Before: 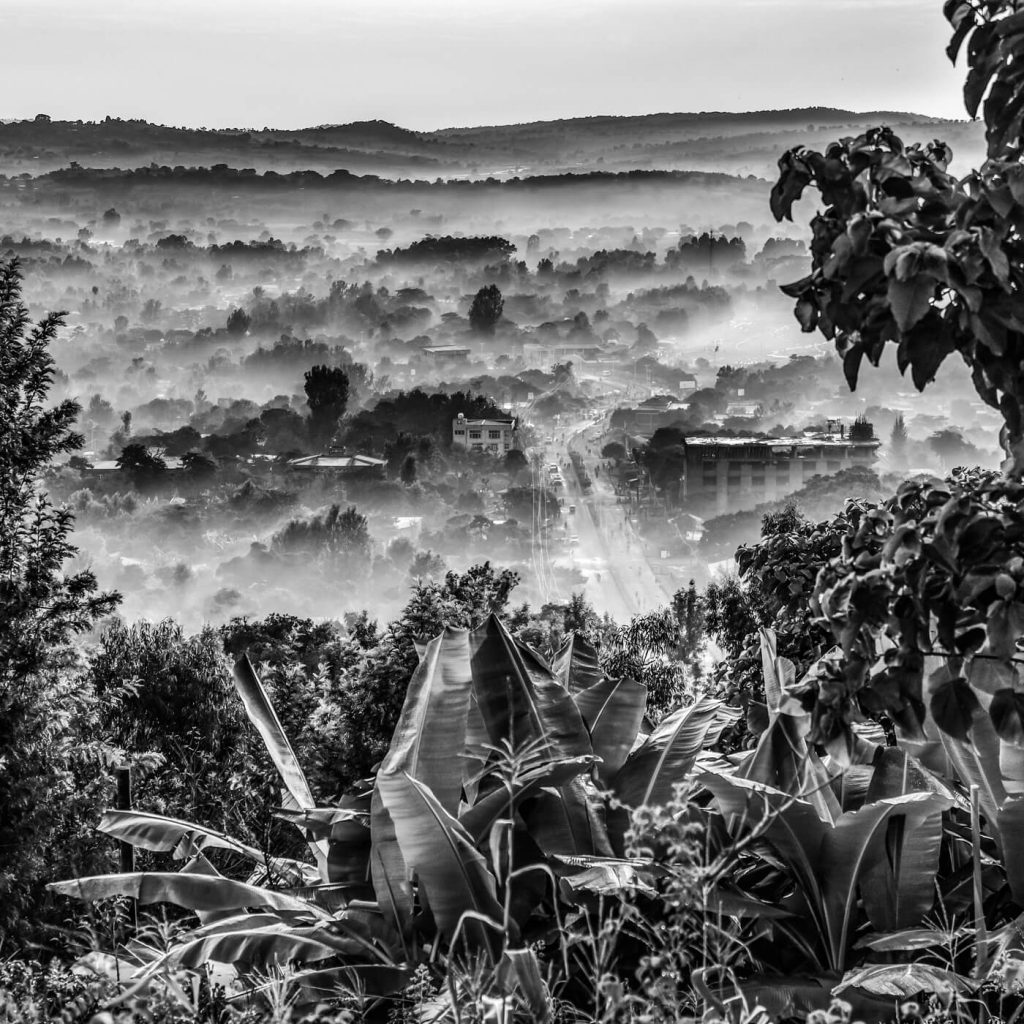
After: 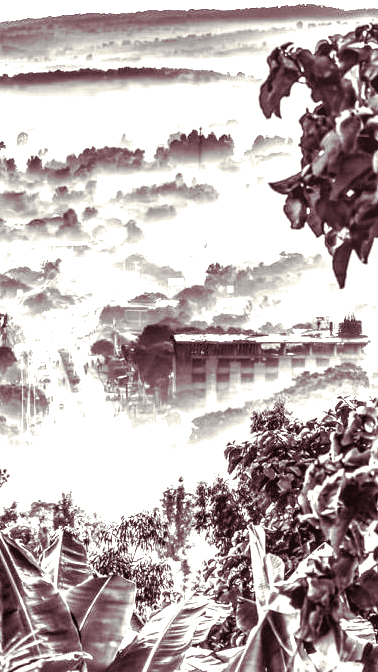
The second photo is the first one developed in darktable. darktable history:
local contrast: on, module defaults
crop and rotate: left 49.936%, top 10.094%, right 13.136%, bottom 24.256%
color balance rgb: shadows lift › chroma 1%, shadows lift › hue 240.84°, highlights gain › chroma 2%, highlights gain › hue 73.2°, global offset › luminance -0.5%, perceptual saturation grading › global saturation 20%, perceptual saturation grading › highlights -25%, perceptual saturation grading › shadows 50%, global vibrance 15%
exposure: black level correction 0, exposure 1.75 EV, compensate exposure bias true, compensate highlight preservation false
split-toning: on, module defaults
shadows and highlights: shadows 4.1, highlights -17.6, soften with gaussian
color balance: gamma [0.9, 0.988, 0.975, 1.025], gain [1.05, 1, 1, 1]
